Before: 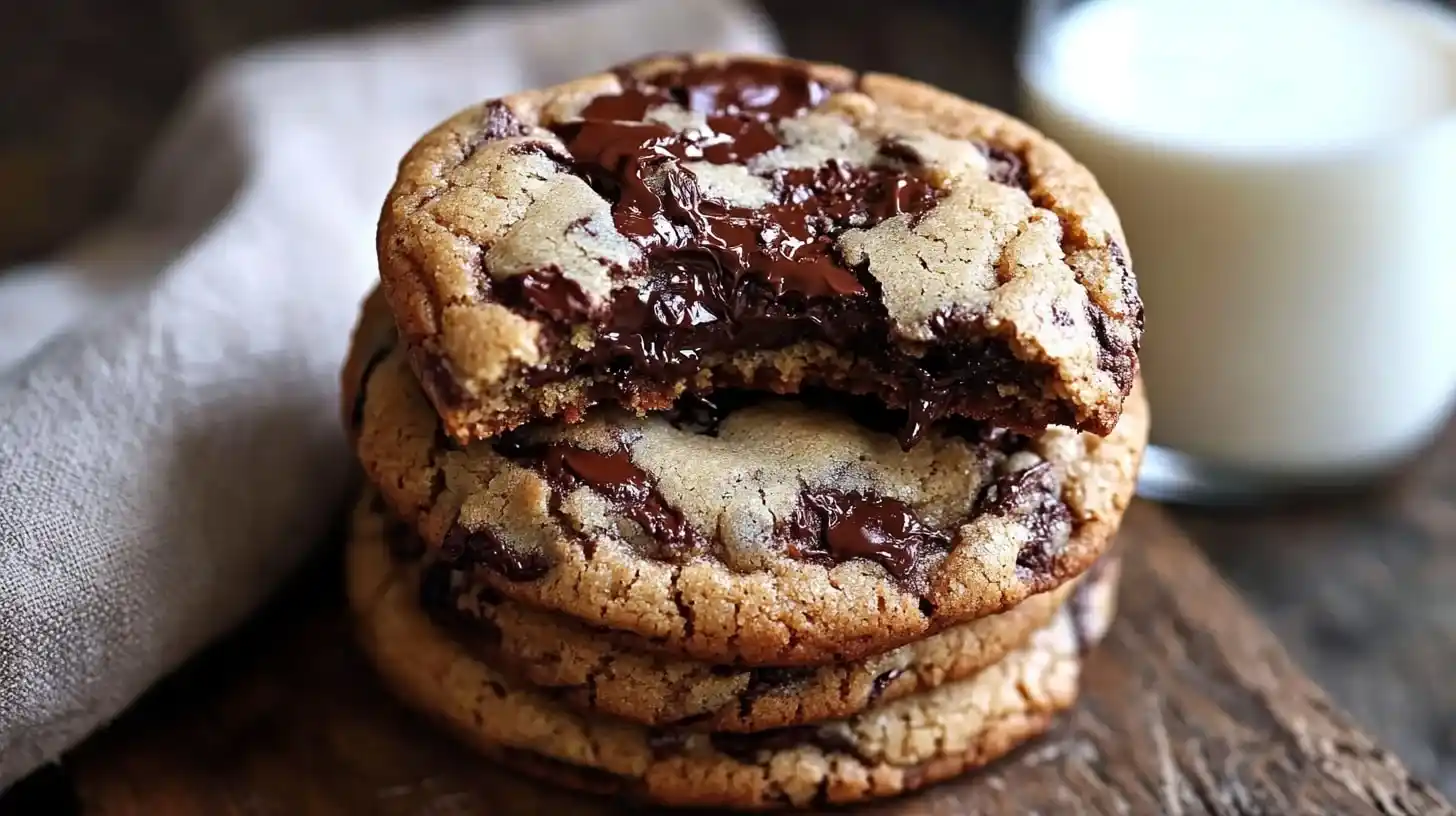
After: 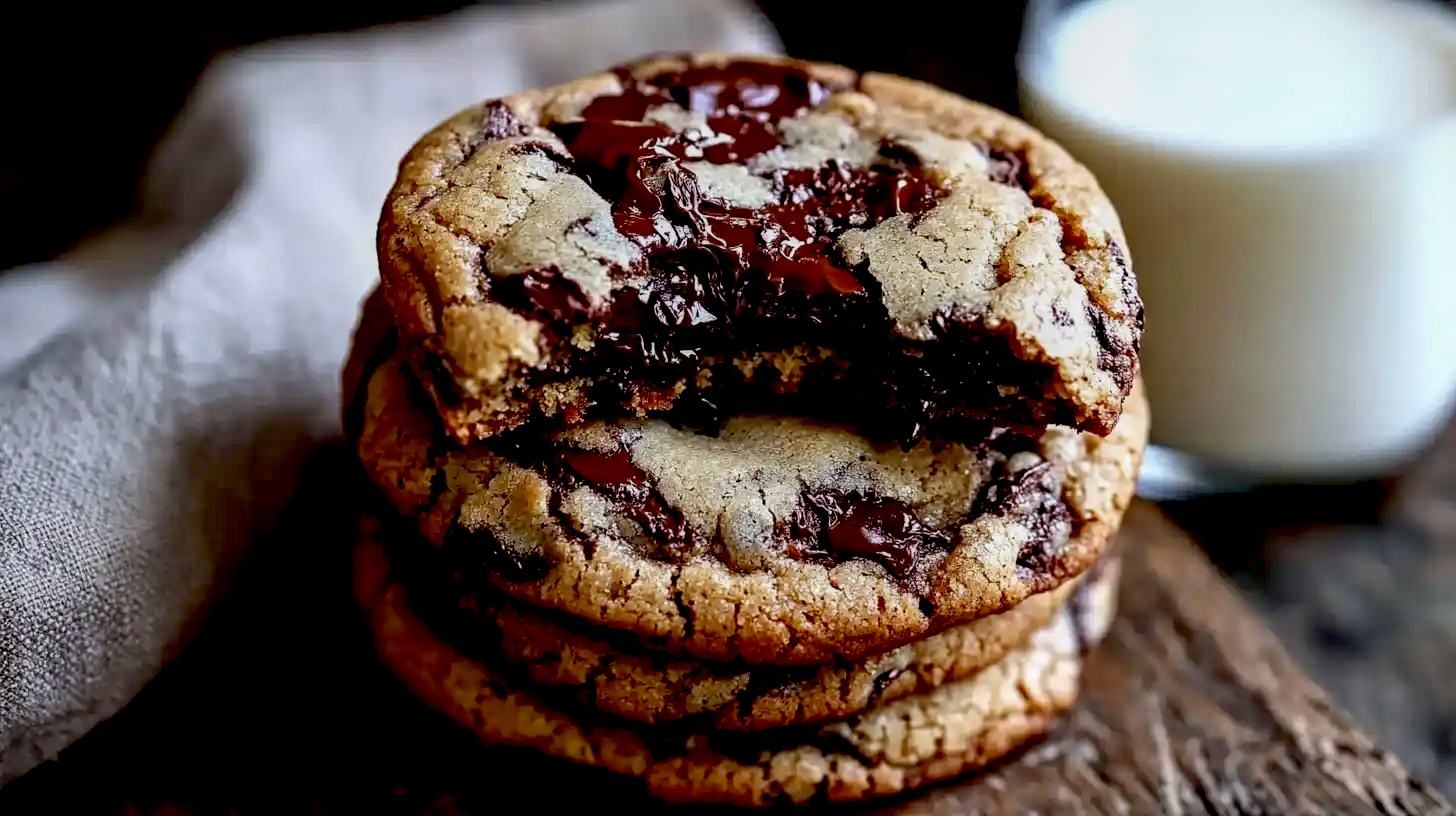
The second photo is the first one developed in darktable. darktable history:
vignetting: fall-off start 100%, brightness -0.406, saturation -0.3, width/height ratio 1.324, dithering 8-bit output, unbound false
local contrast: on, module defaults
exposure: black level correction 0.029, exposure -0.073 EV, compensate highlight preservation false
white balance: red 0.986, blue 1.01
